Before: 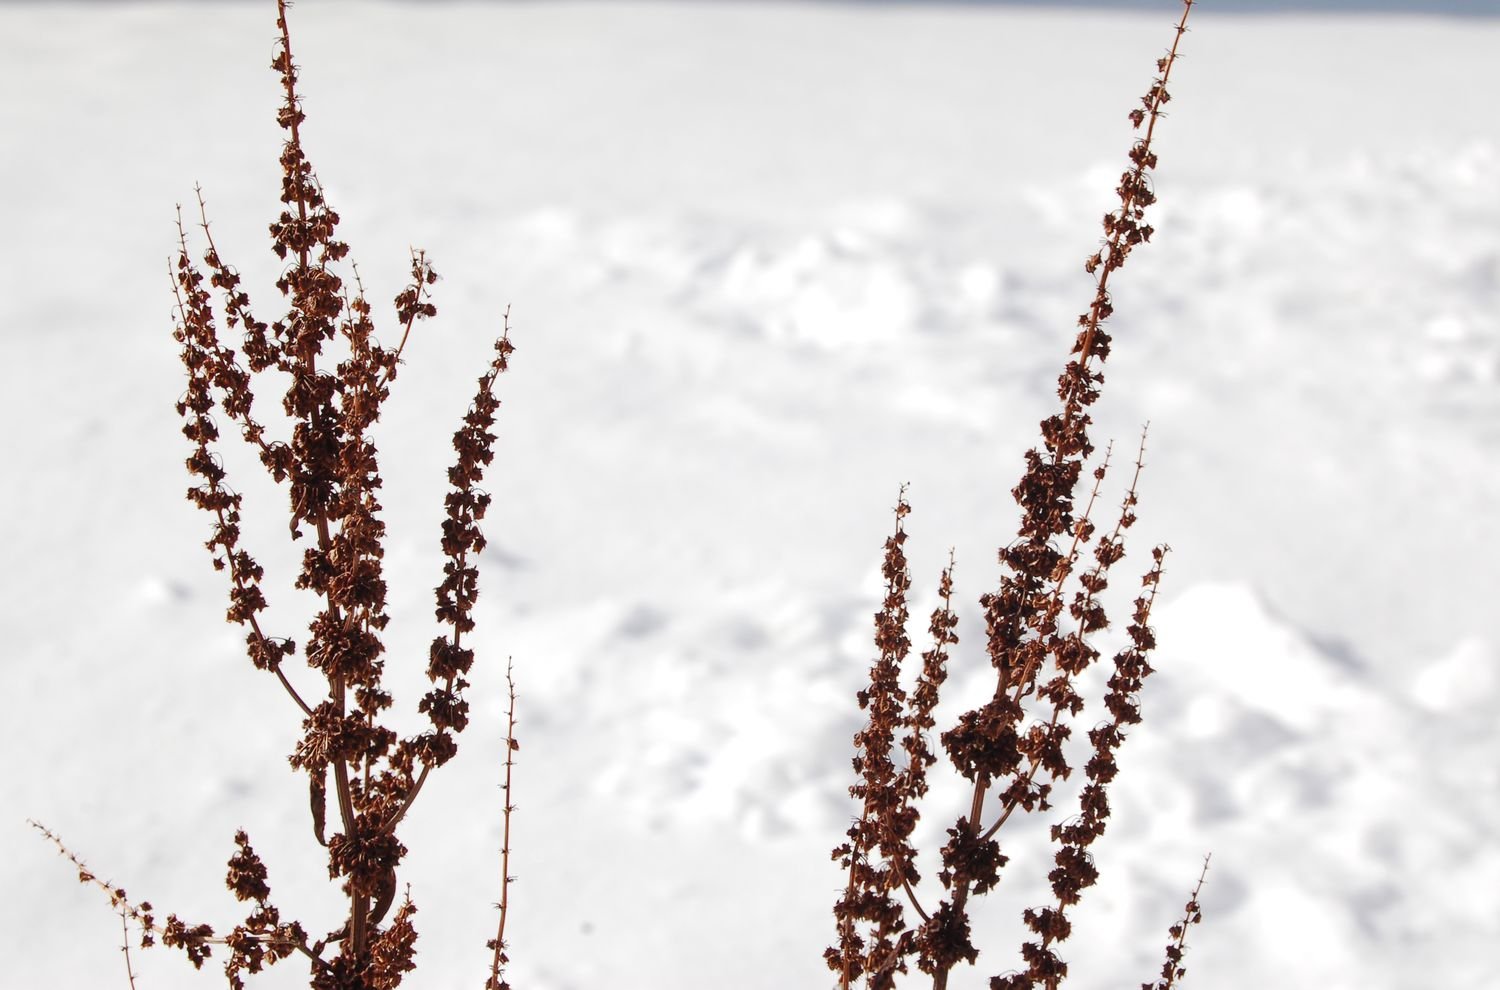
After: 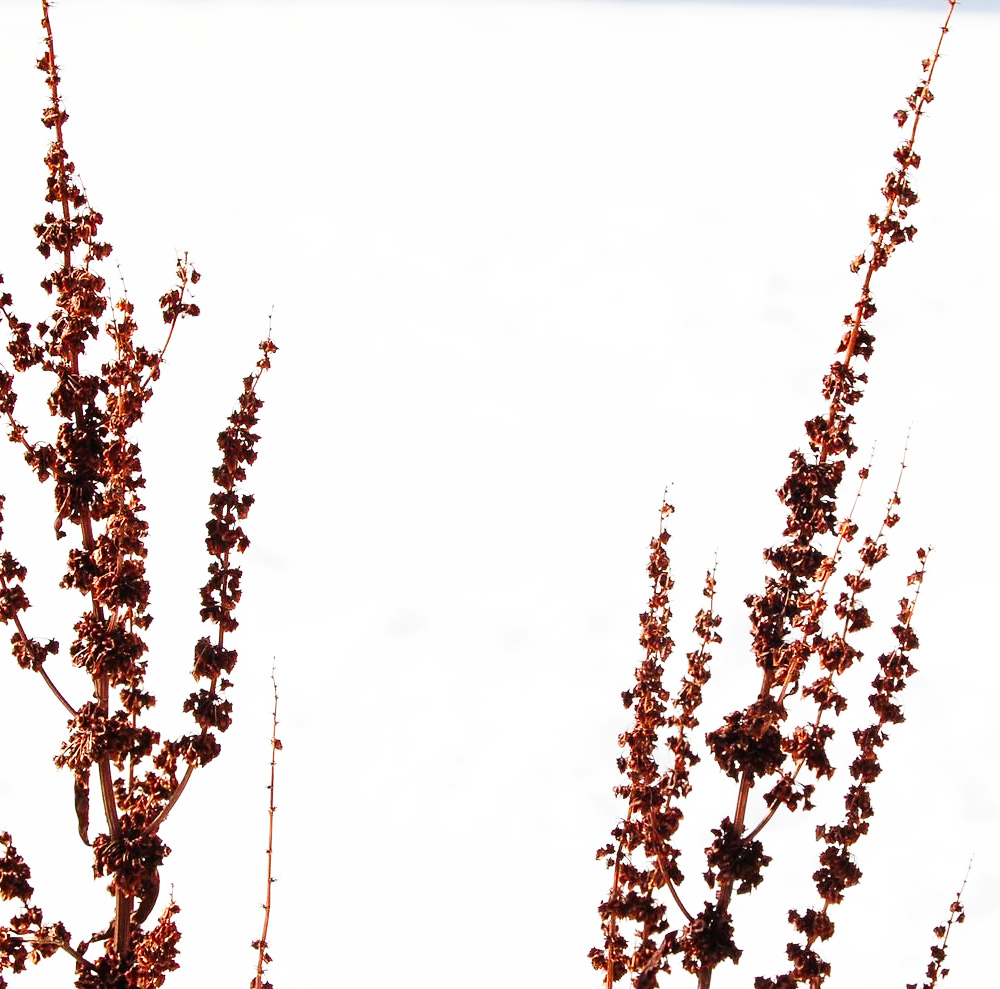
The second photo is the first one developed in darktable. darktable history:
base curve: curves: ch0 [(0, 0) (0.007, 0.004) (0.027, 0.03) (0.046, 0.07) (0.207, 0.54) (0.442, 0.872) (0.673, 0.972) (1, 1)], preserve colors none
crop and rotate: left 15.754%, right 17.579%
